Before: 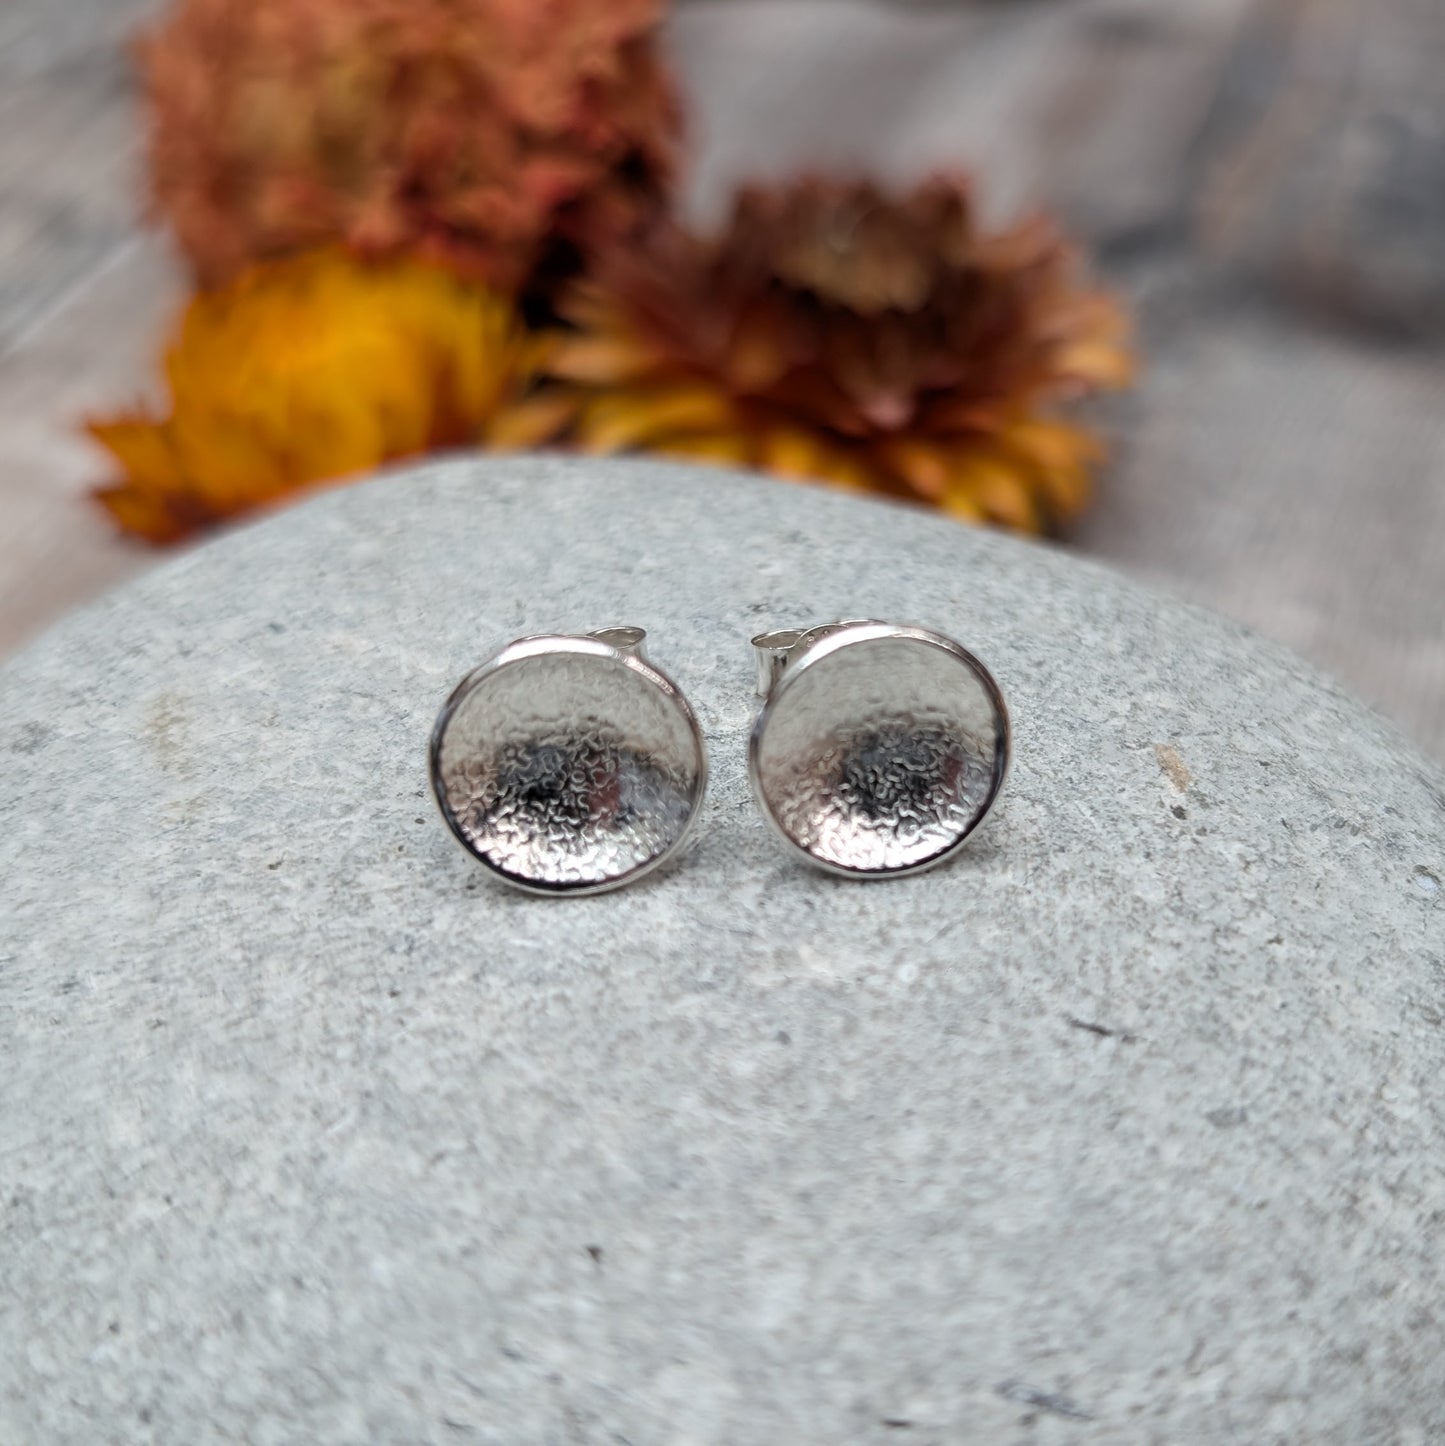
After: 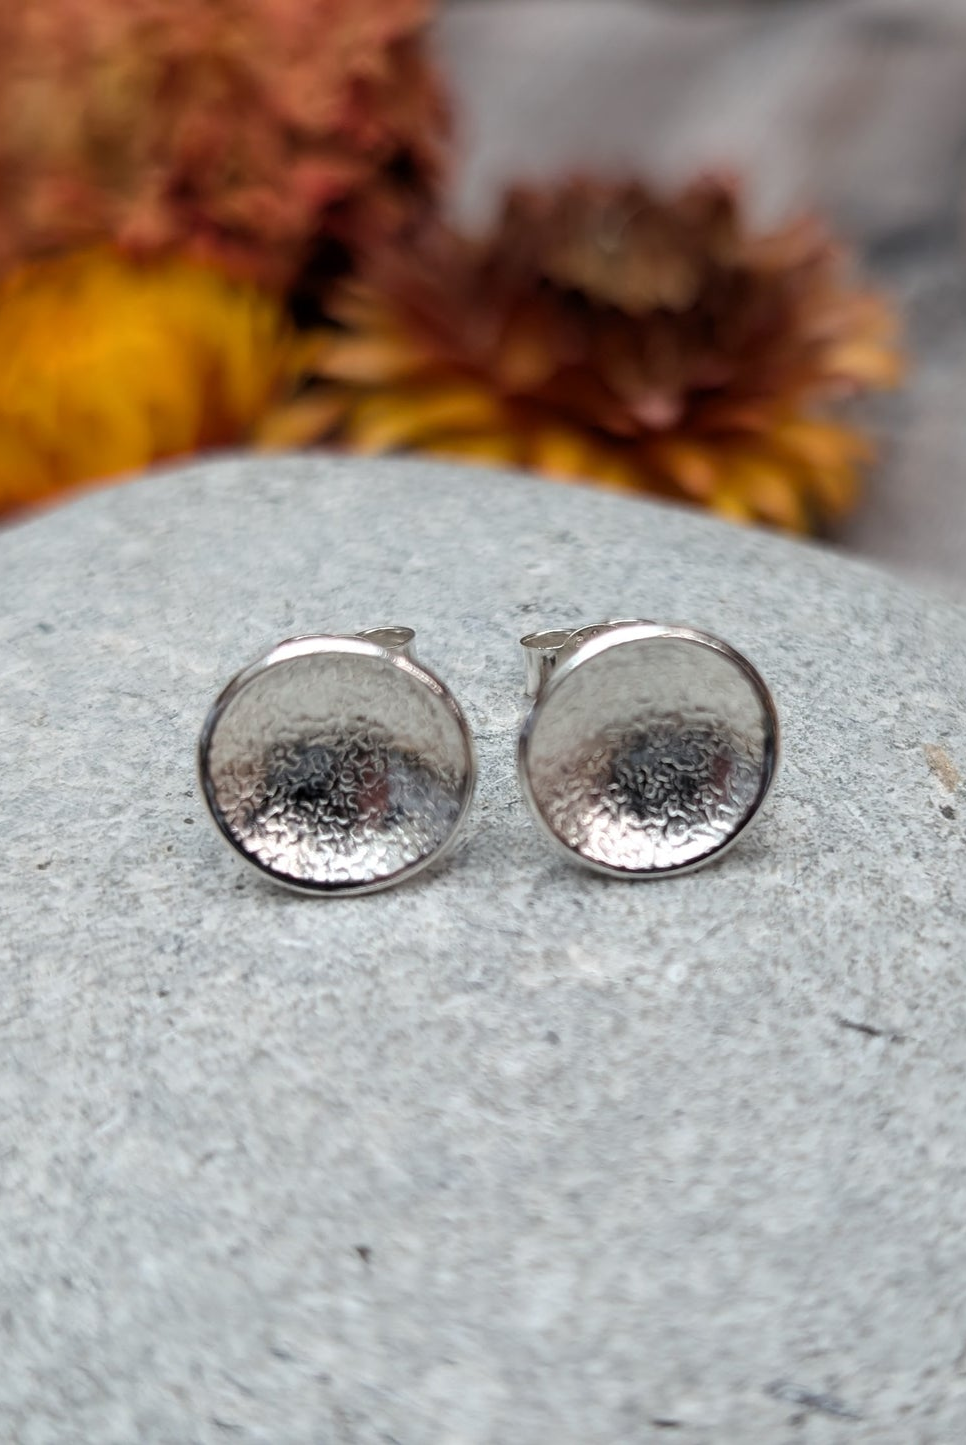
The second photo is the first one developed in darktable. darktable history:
crop and rotate: left 16.022%, right 17.097%
